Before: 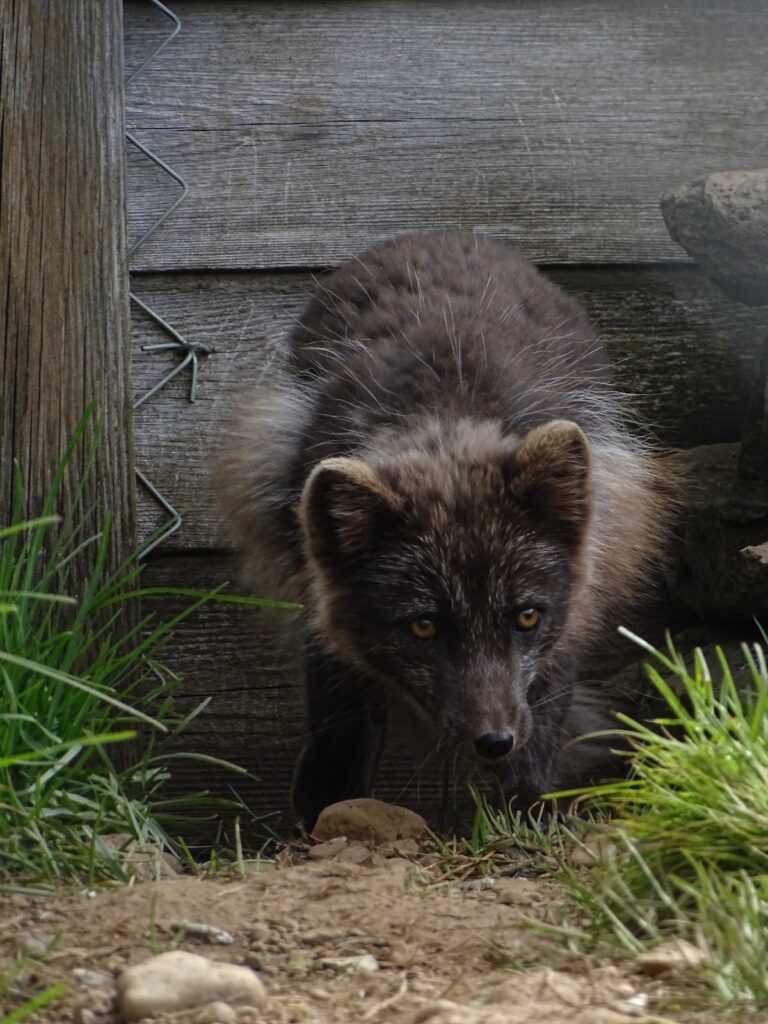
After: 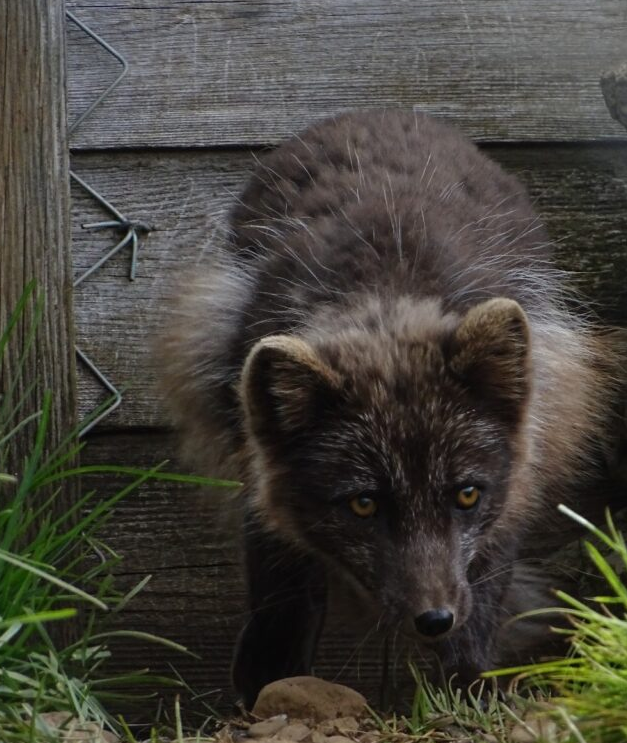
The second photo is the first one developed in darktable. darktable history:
color zones: curves: ch0 [(0.25, 0.5) (0.423, 0.5) (0.443, 0.5) (0.521, 0.756) (0.568, 0.5) (0.576, 0.5) (0.75, 0.5)]; ch1 [(0.25, 0.5) (0.423, 0.5) (0.443, 0.5) (0.539, 0.873) (0.624, 0.565) (0.631, 0.5) (0.75, 0.5)]
crop: left 7.928%, top 11.989%, right 10.377%, bottom 15.435%
